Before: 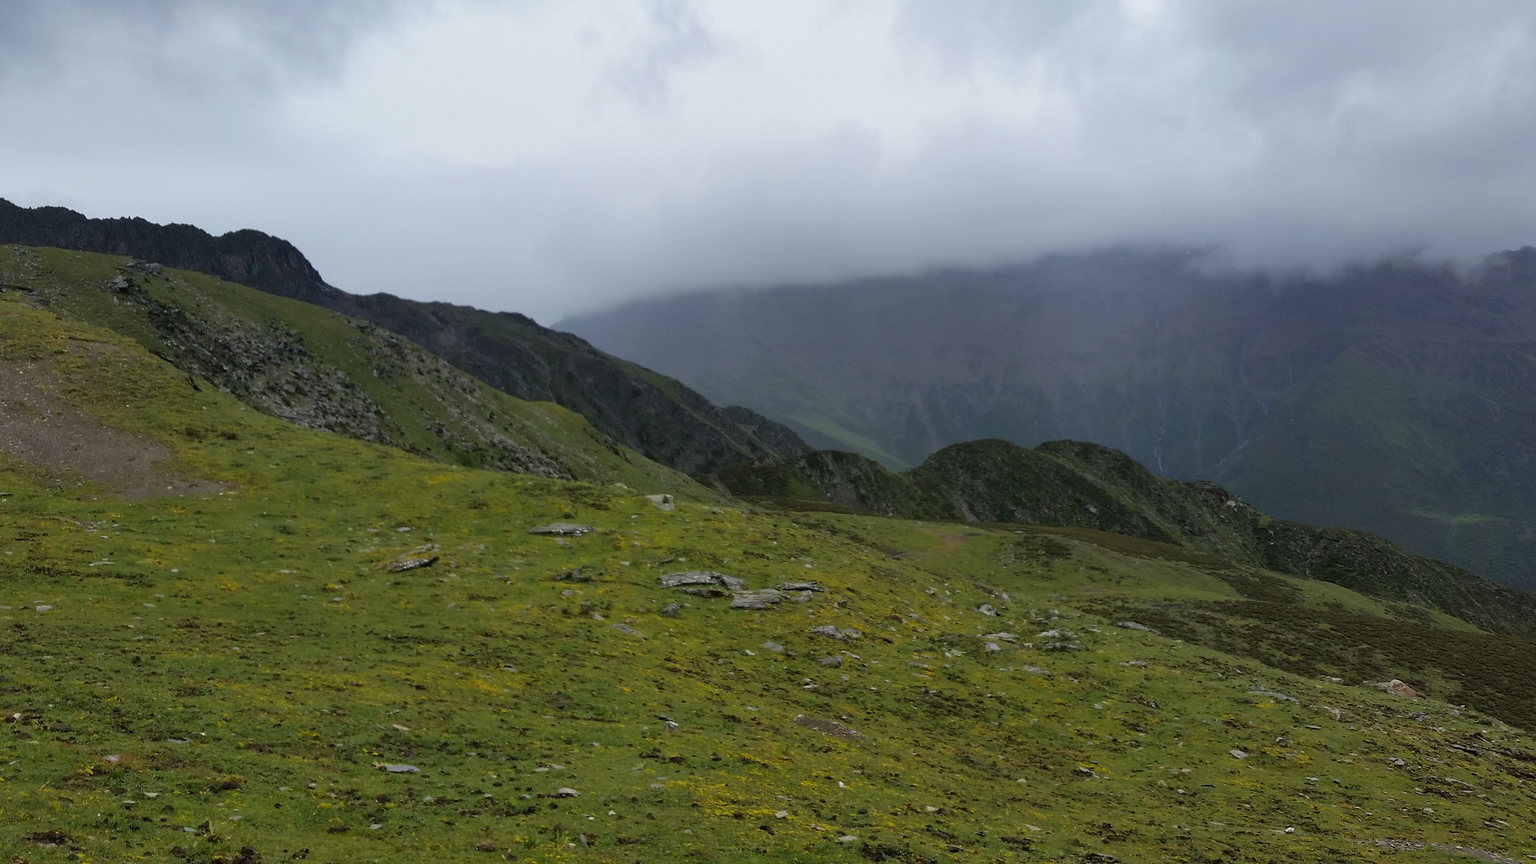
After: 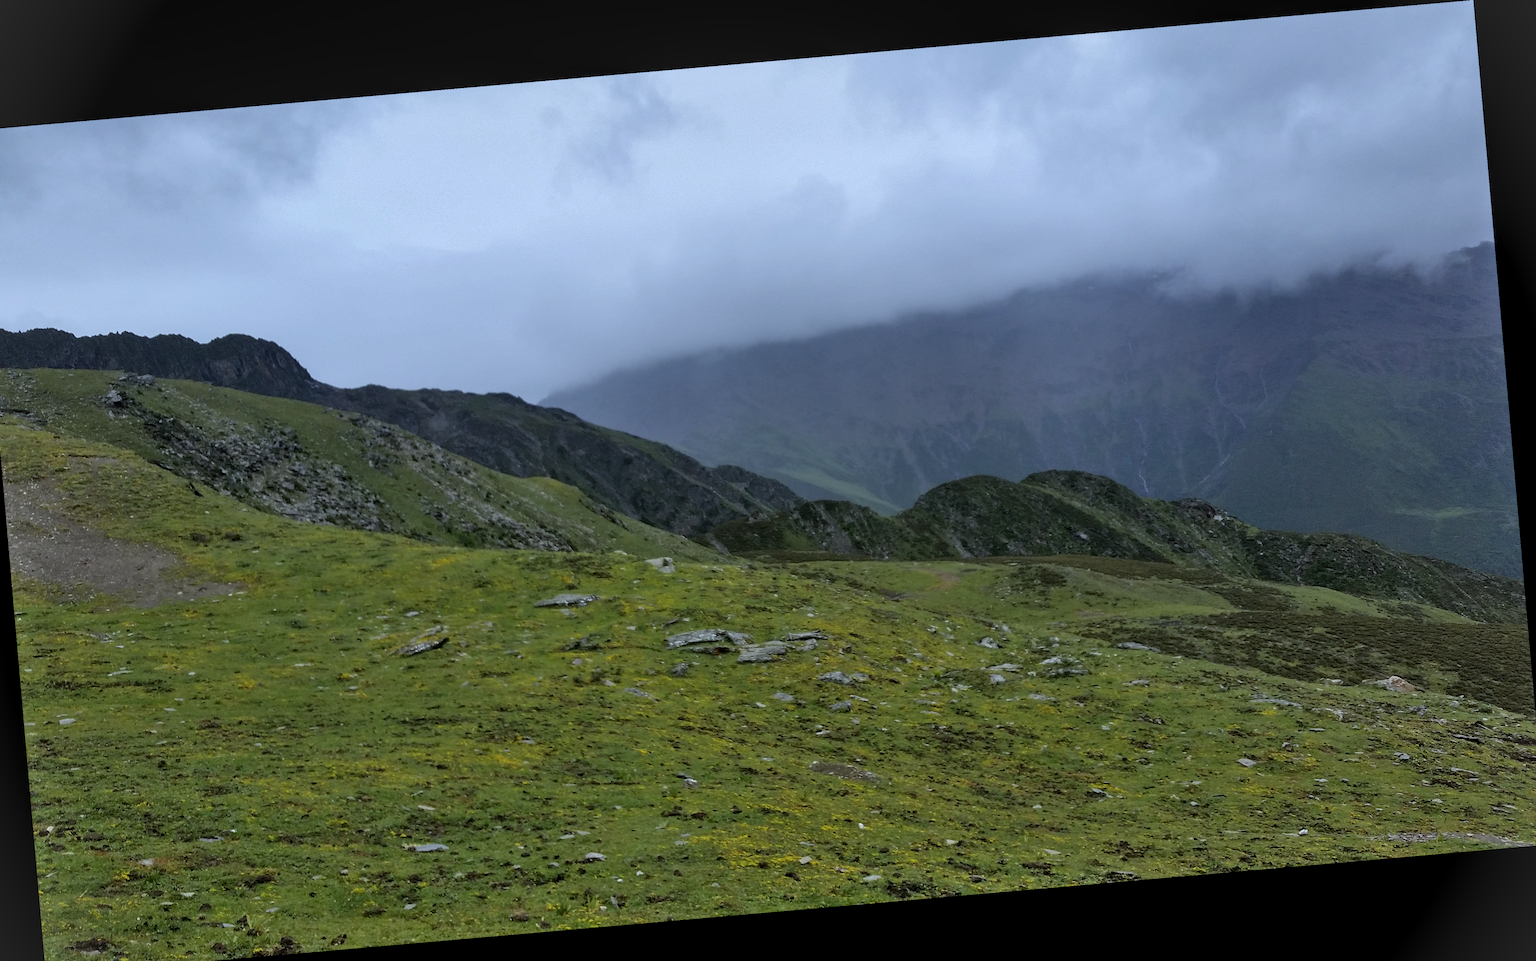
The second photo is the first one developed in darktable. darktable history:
local contrast: on, module defaults
vignetting: fall-off start 100%, brightness 0.05, saturation 0
shadows and highlights: shadows 37.27, highlights -28.18, soften with gaussian
crop and rotate: left 1.774%, right 0.633%, bottom 1.28%
white balance: red 0.931, blue 1.11
rotate and perspective: rotation -4.98°, automatic cropping off
